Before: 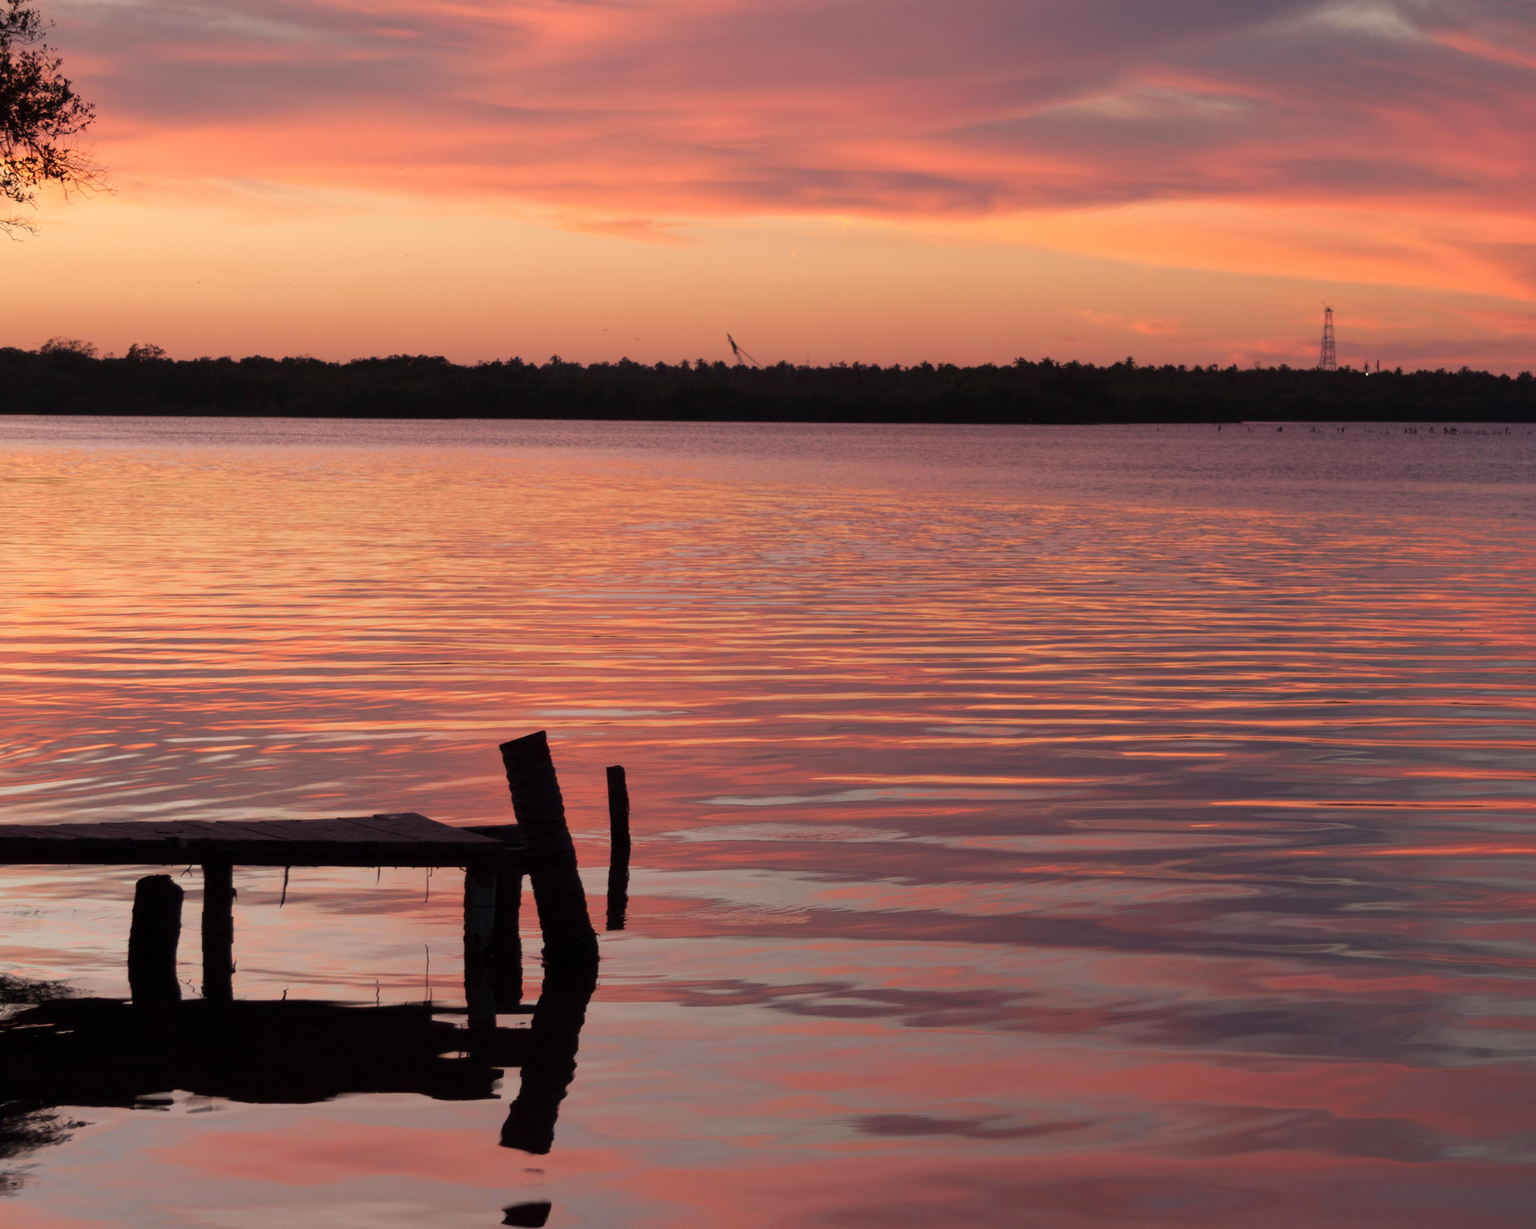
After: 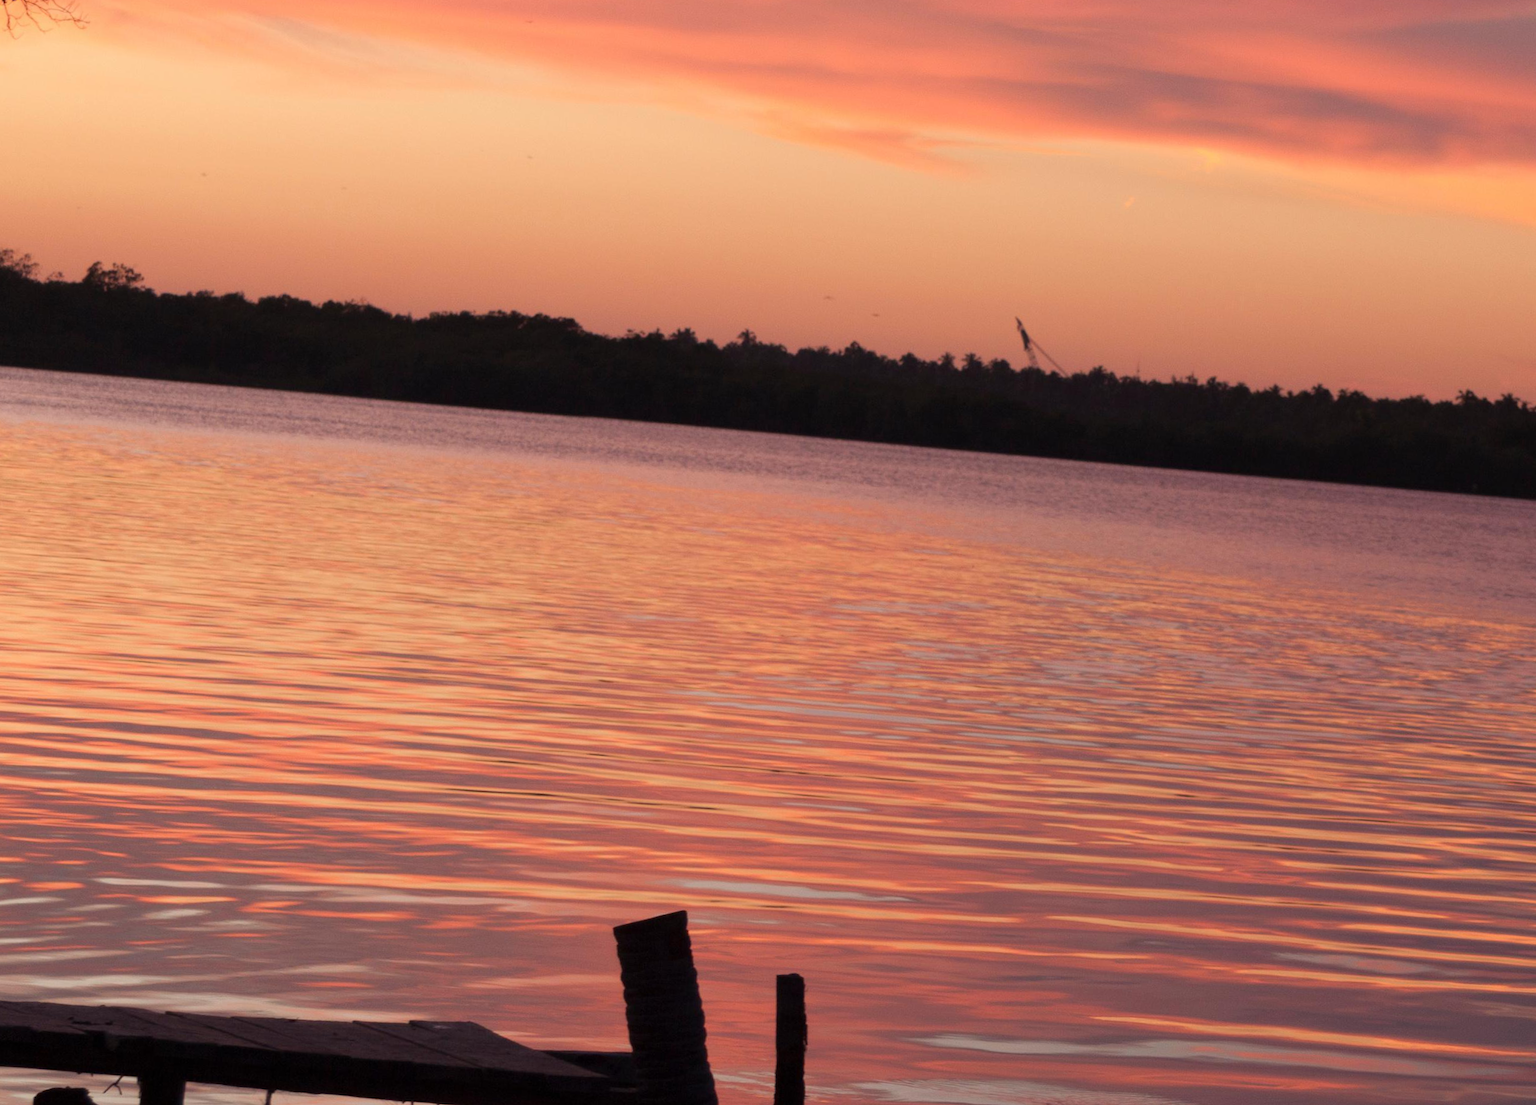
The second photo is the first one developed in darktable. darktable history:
crop and rotate: angle -4.47°, left 2.083%, top 6.616%, right 27.494%, bottom 30.047%
